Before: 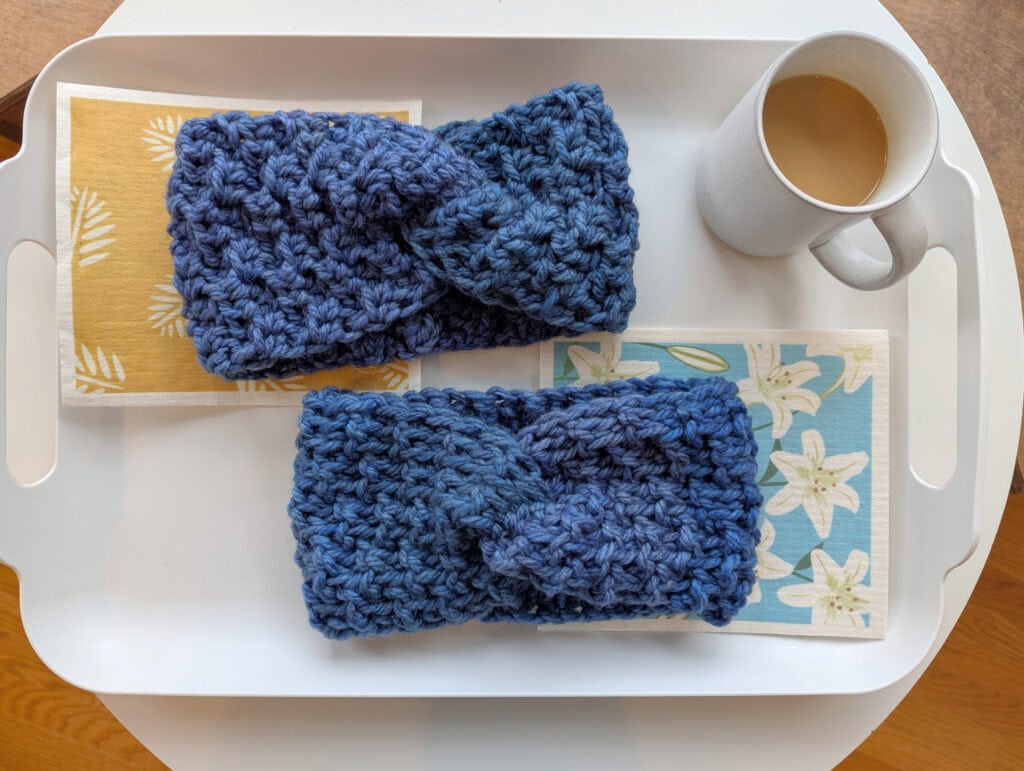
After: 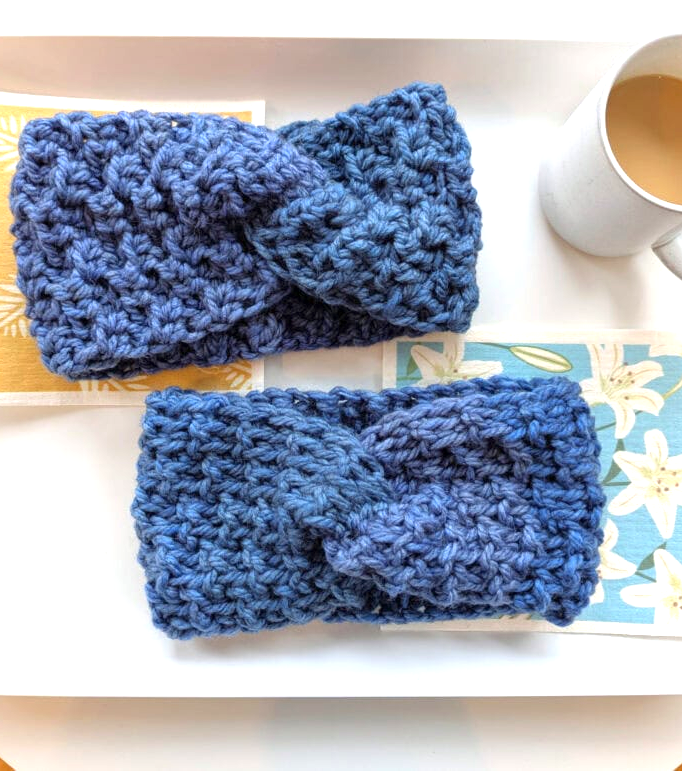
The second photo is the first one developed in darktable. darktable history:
crop: left 15.419%, right 17.914%
exposure: exposure 0.943 EV, compensate highlight preservation false
